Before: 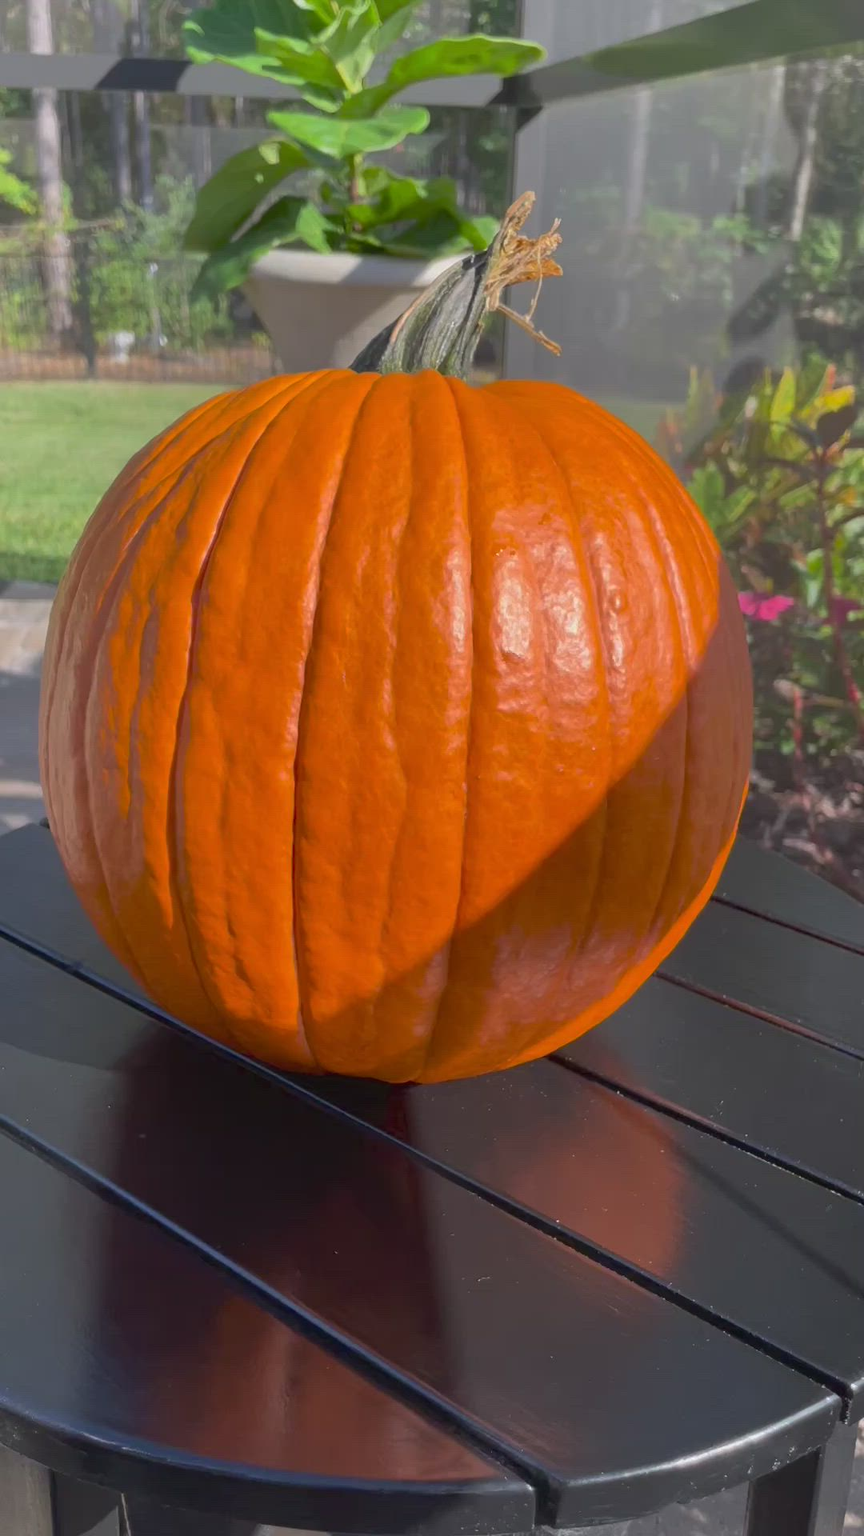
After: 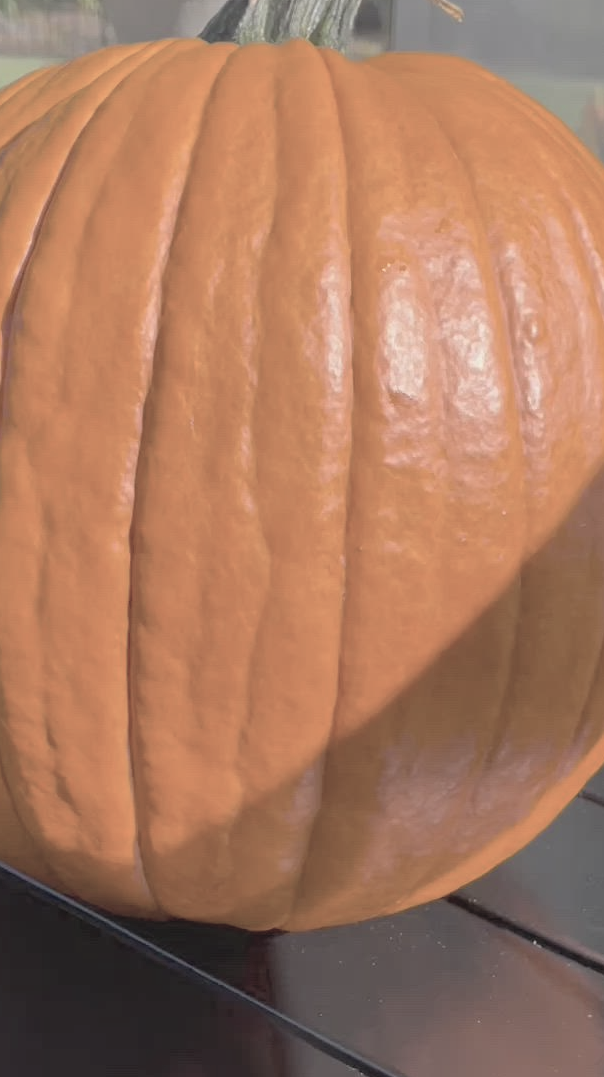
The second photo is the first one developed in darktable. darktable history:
crop and rotate: left 22.081%, top 22.067%, right 21.907%, bottom 21.831%
contrast brightness saturation: brightness 0.185, saturation -0.495
